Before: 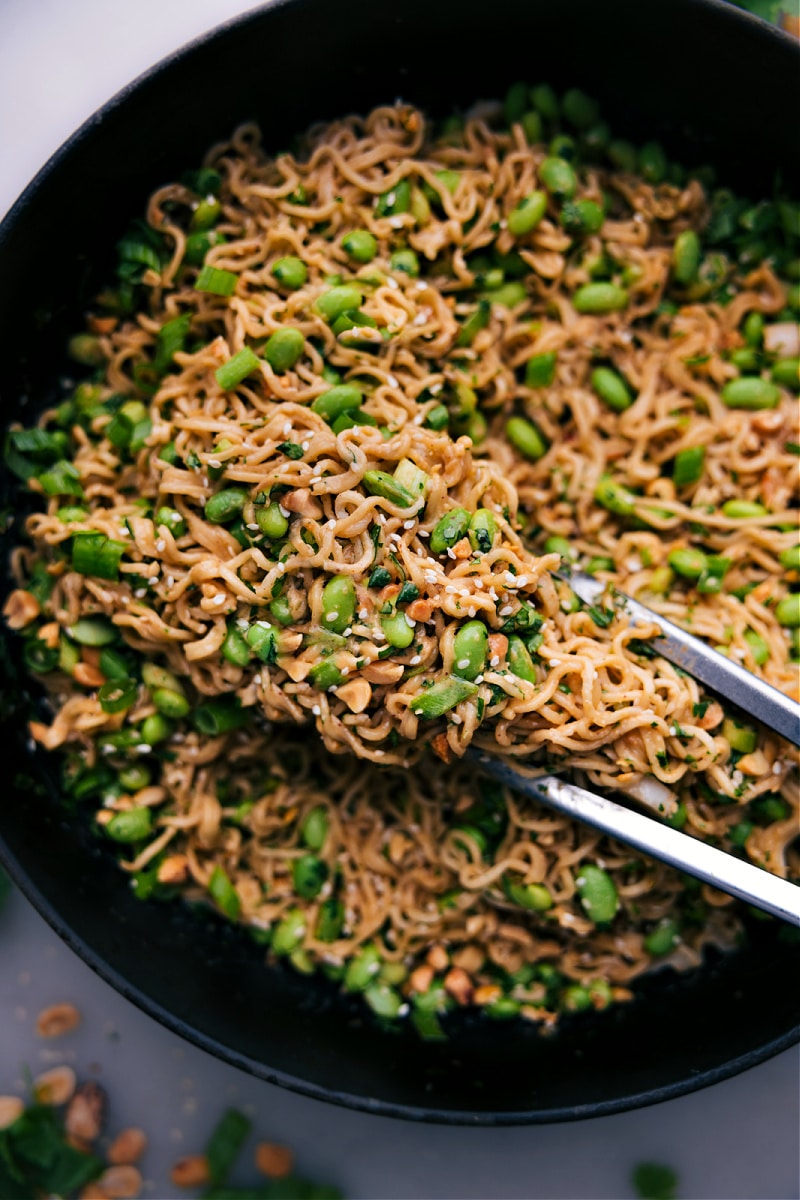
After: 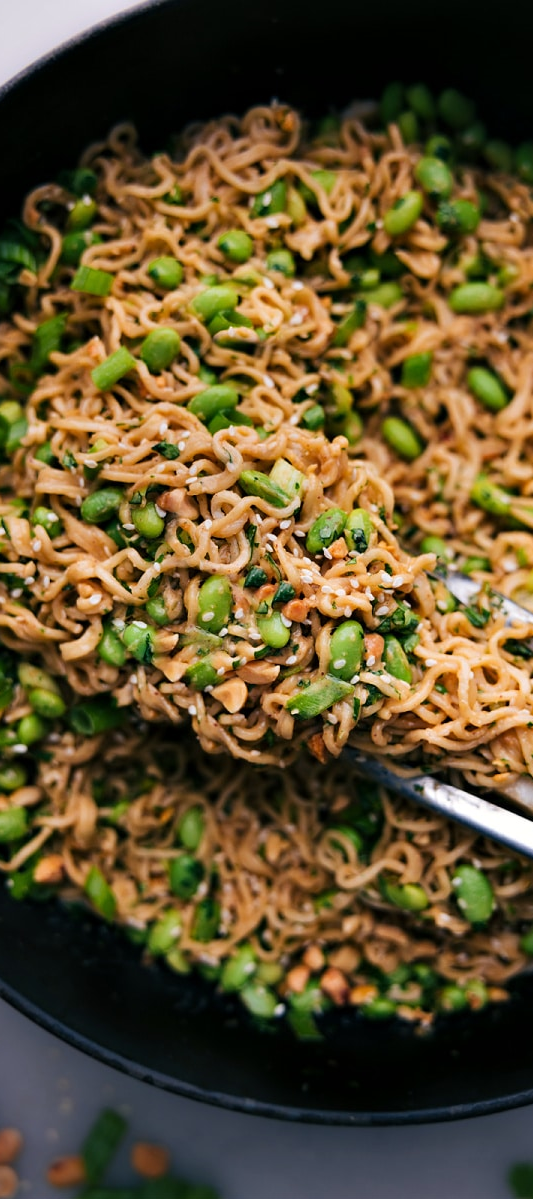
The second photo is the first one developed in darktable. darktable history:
crop and rotate: left 15.588%, right 17.728%
